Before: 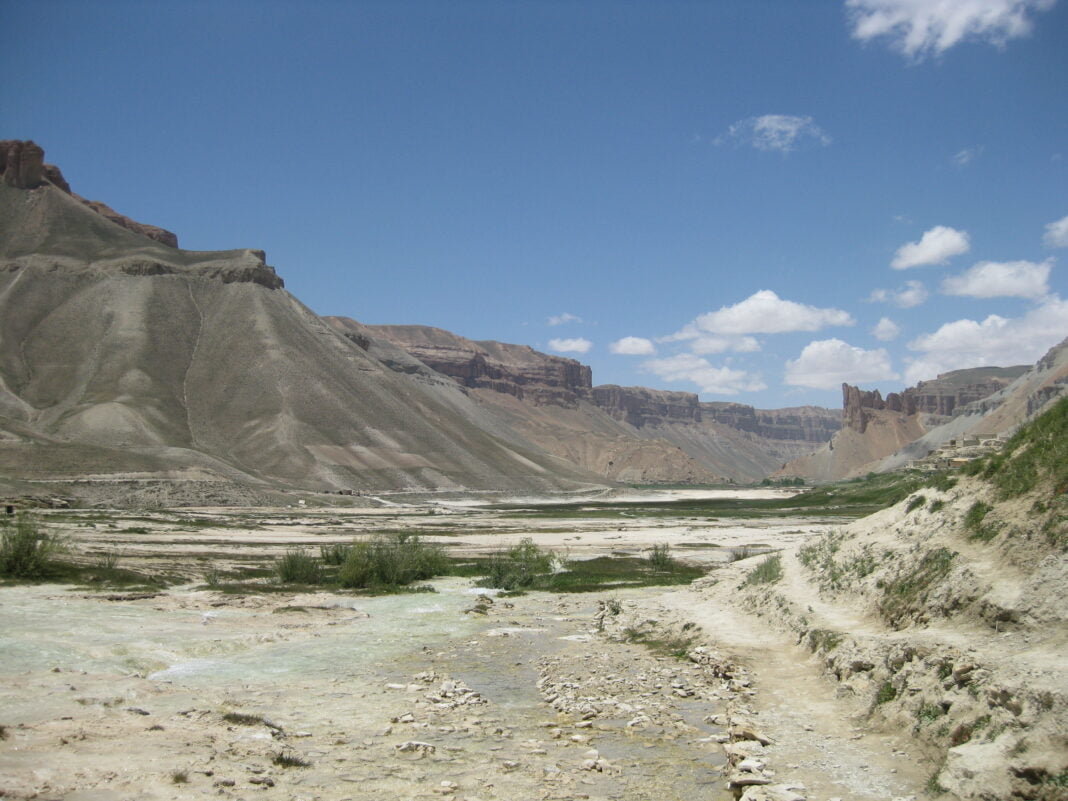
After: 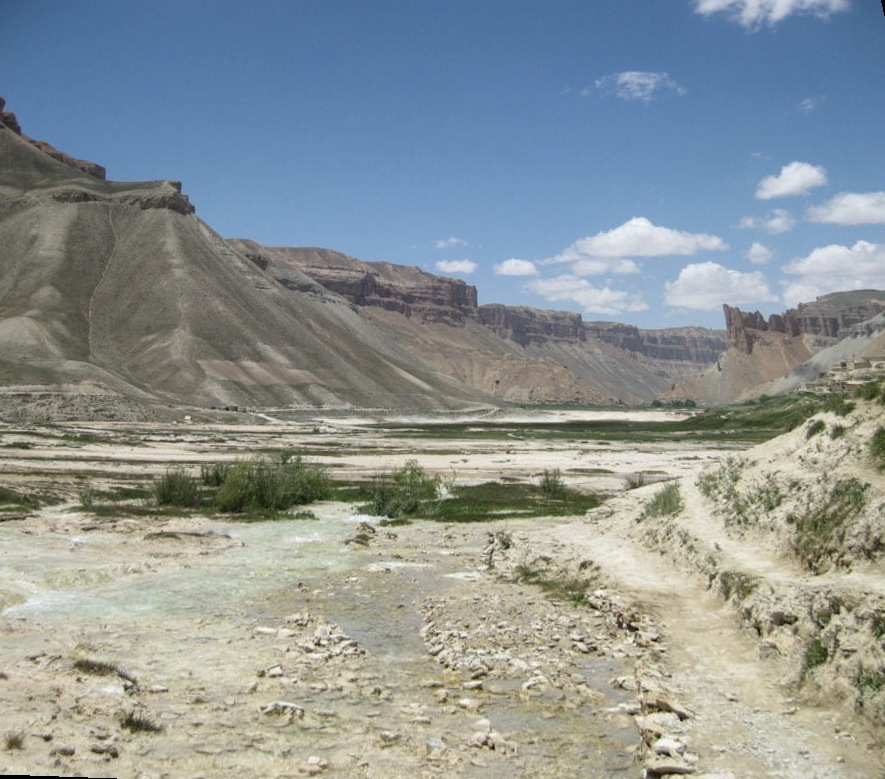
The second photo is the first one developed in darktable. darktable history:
rotate and perspective: rotation 0.72°, lens shift (vertical) -0.352, lens shift (horizontal) -0.051, crop left 0.152, crop right 0.859, crop top 0.019, crop bottom 0.964
local contrast: highlights 100%, shadows 100%, detail 131%, midtone range 0.2
